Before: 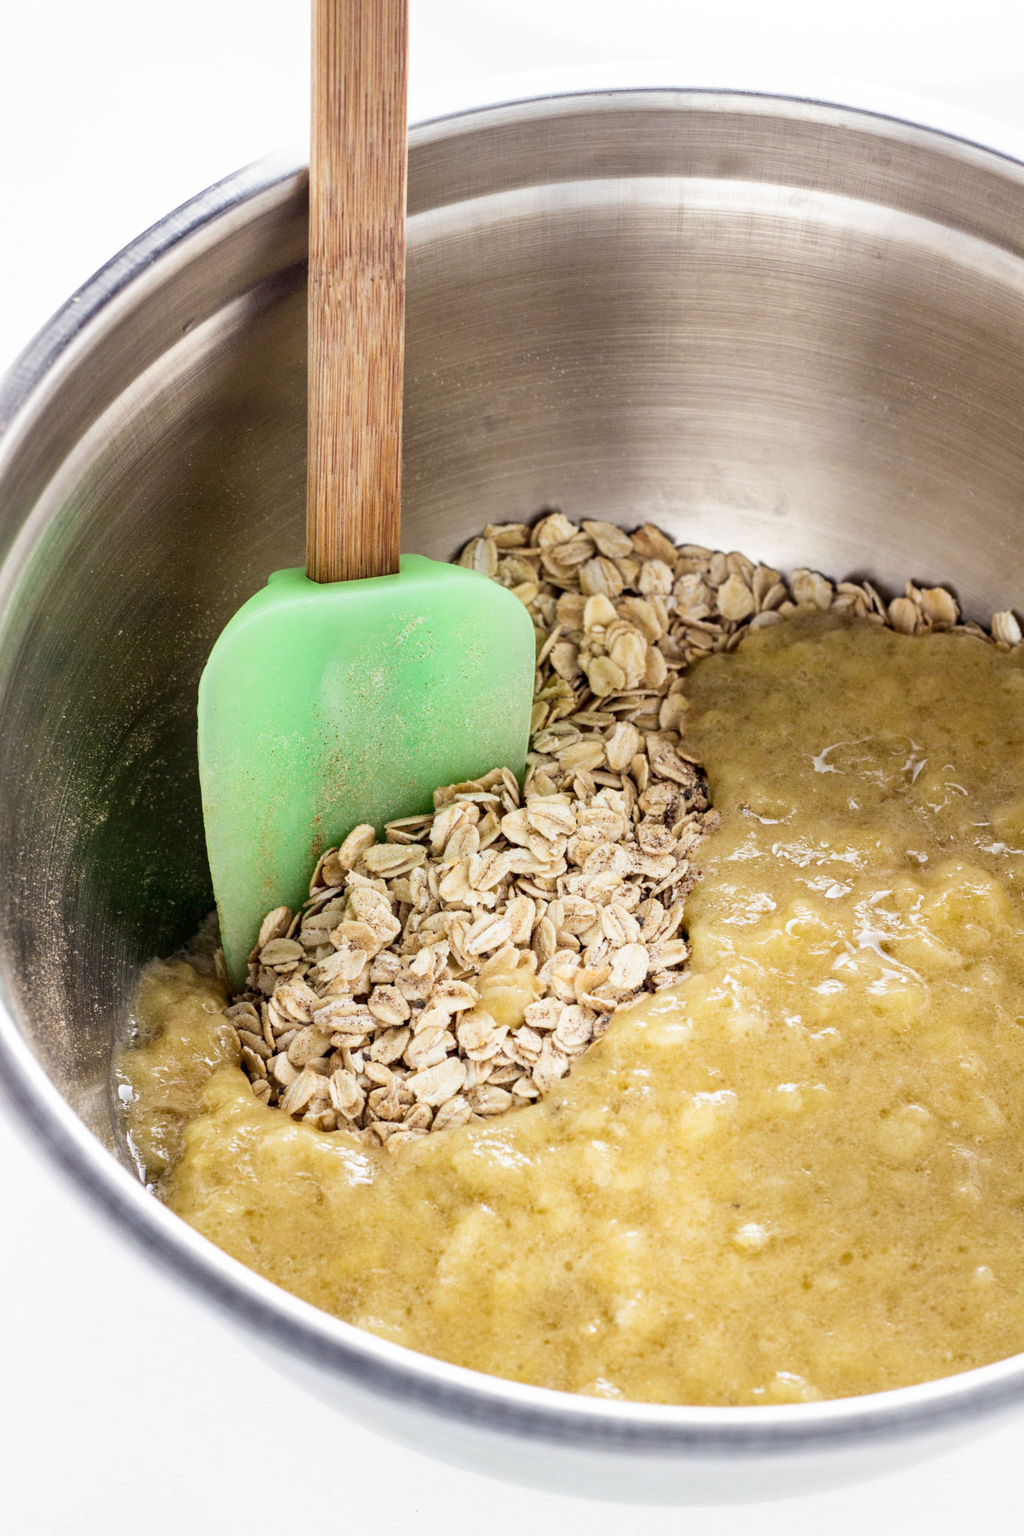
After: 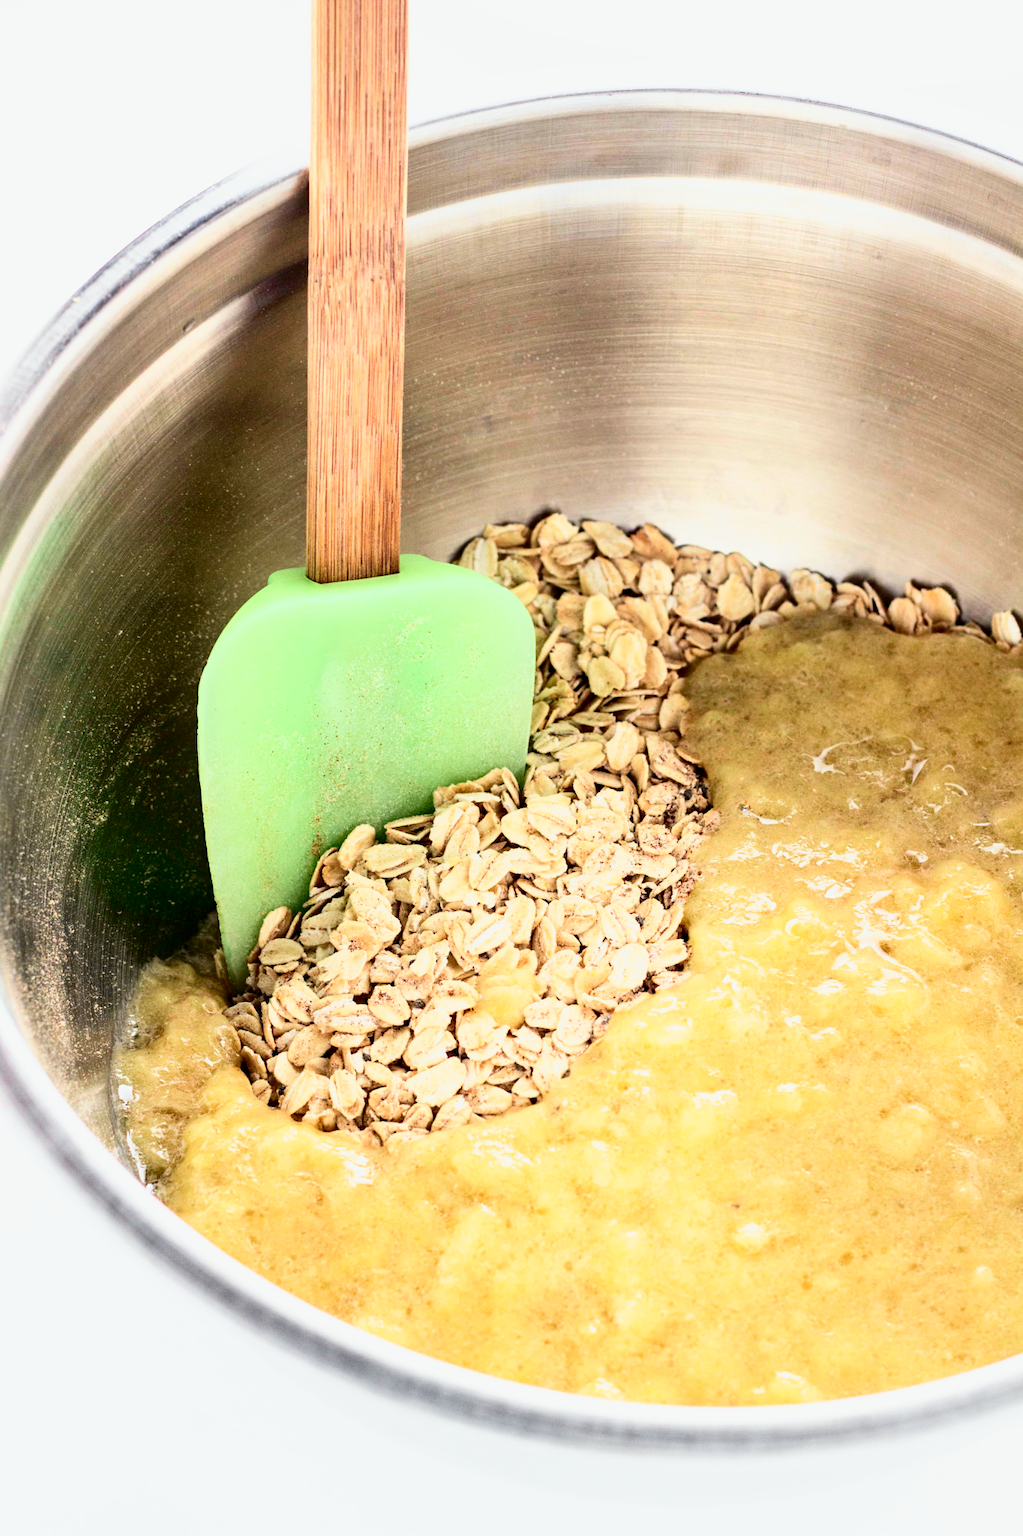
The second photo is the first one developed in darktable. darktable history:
tone curve: curves: ch0 [(0, 0) (0.131, 0.094) (0.326, 0.386) (0.481, 0.623) (0.593, 0.764) (0.812, 0.933) (1, 0.974)]; ch1 [(0, 0) (0.366, 0.367) (0.475, 0.453) (0.494, 0.493) (0.504, 0.497) (0.553, 0.584) (1, 1)]; ch2 [(0, 0) (0.333, 0.346) (0.375, 0.375) (0.424, 0.43) (0.476, 0.492) (0.502, 0.503) (0.533, 0.556) (0.566, 0.599) (0.614, 0.653) (1, 1)], color space Lab, independent channels, preserve colors none
